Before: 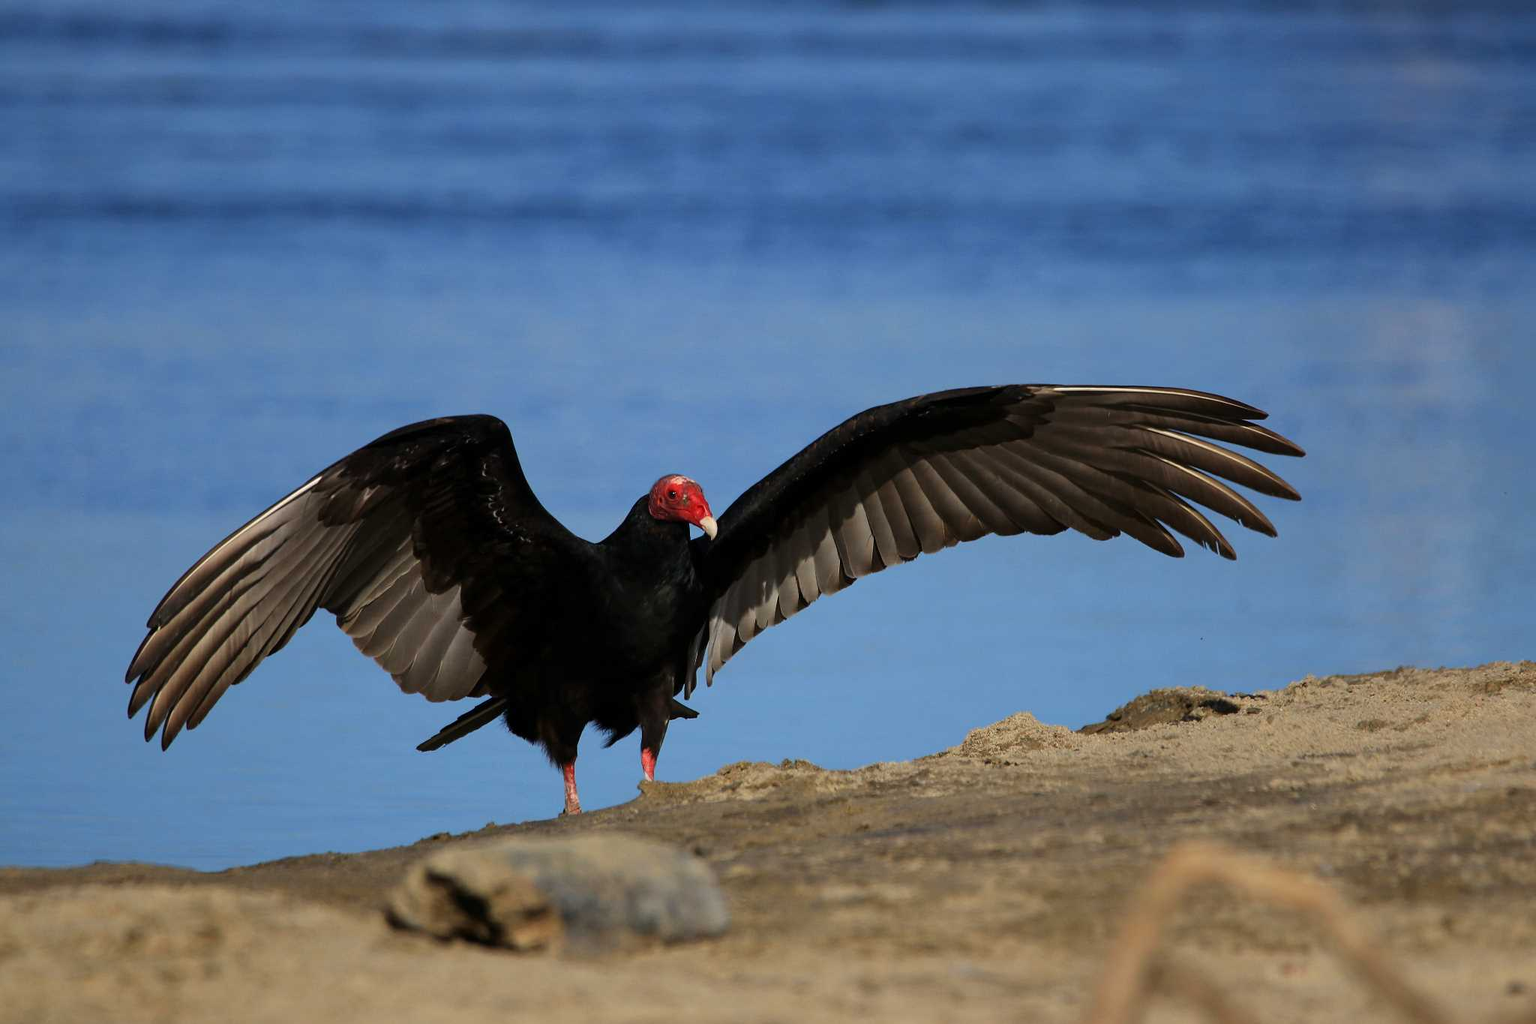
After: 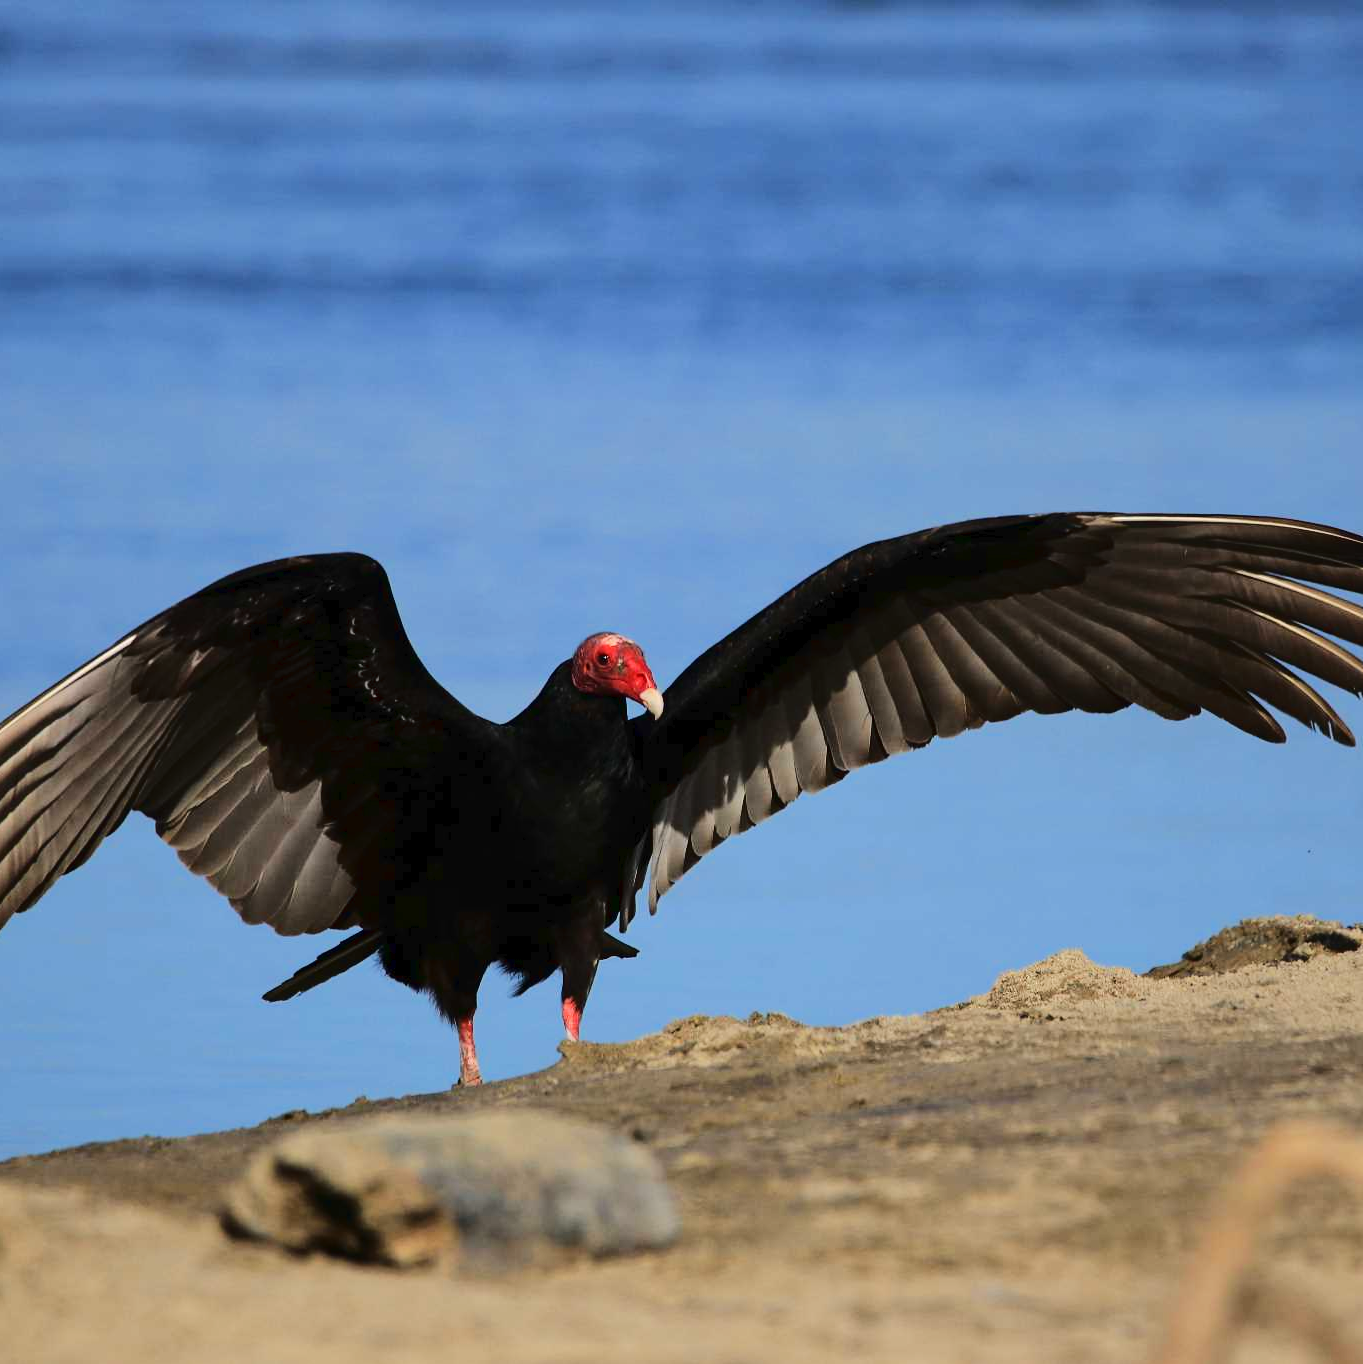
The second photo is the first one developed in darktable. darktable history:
tone curve: curves: ch0 [(0, 0) (0.003, 0.015) (0.011, 0.021) (0.025, 0.032) (0.044, 0.046) (0.069, 0.062) (0.1, 0.08) (0.136, 0.117) (0.177, 0.165) (0.224, 0.221) (0.277, 0.298) (0.335, 0.385) (0.399, 0.469) (0.468, 0.558) (0.543, 0.637) (0.623, 0.708) (0.709, 0.771) (0.801, 0.84) (0.898, 0.907) (1, 1)]
crop and rotate: left 14.311%, right 19.111%
